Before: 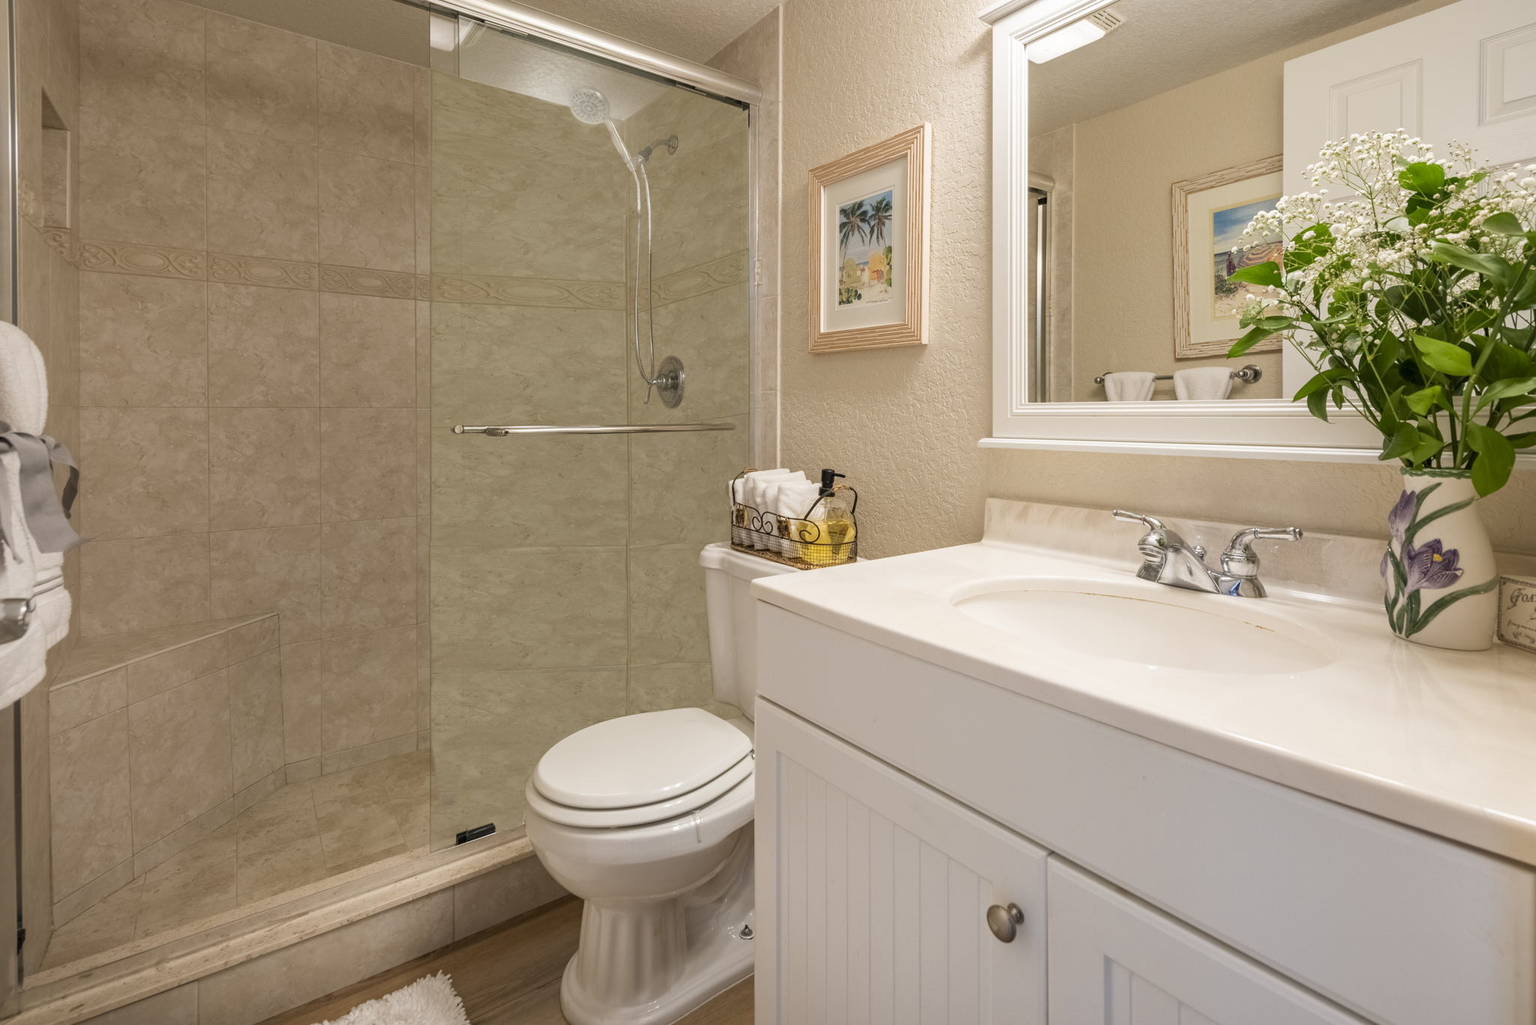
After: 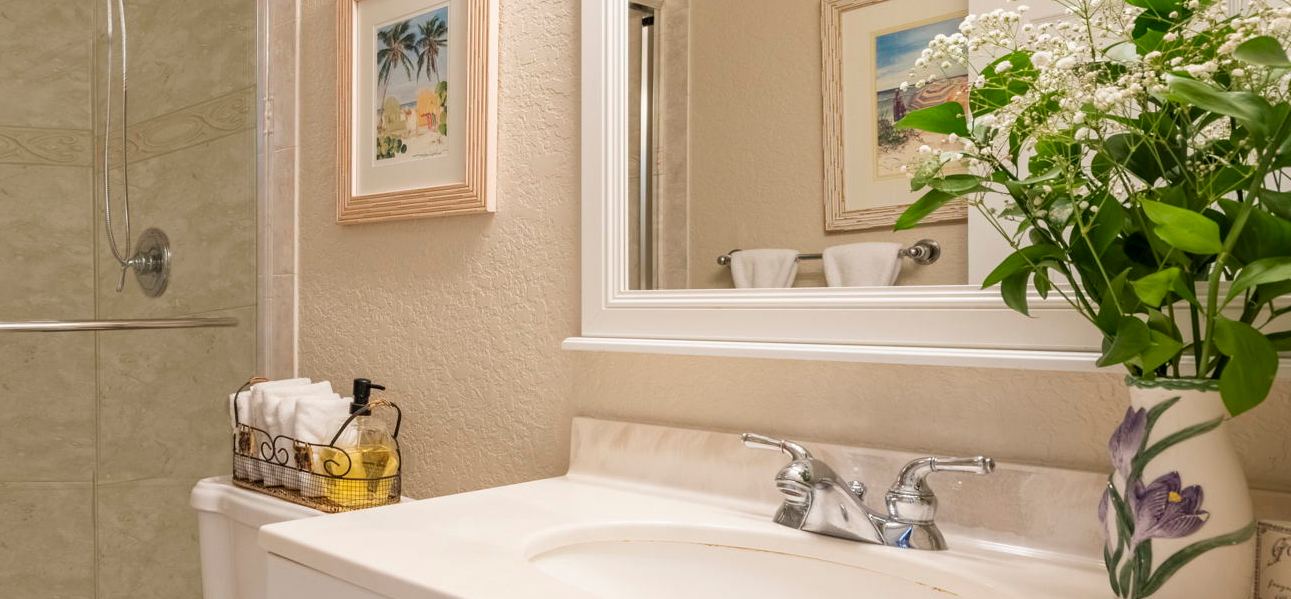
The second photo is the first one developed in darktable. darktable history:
crop: left 36.247%, top 18.094%, right 0.672%, bottom 38.05%
